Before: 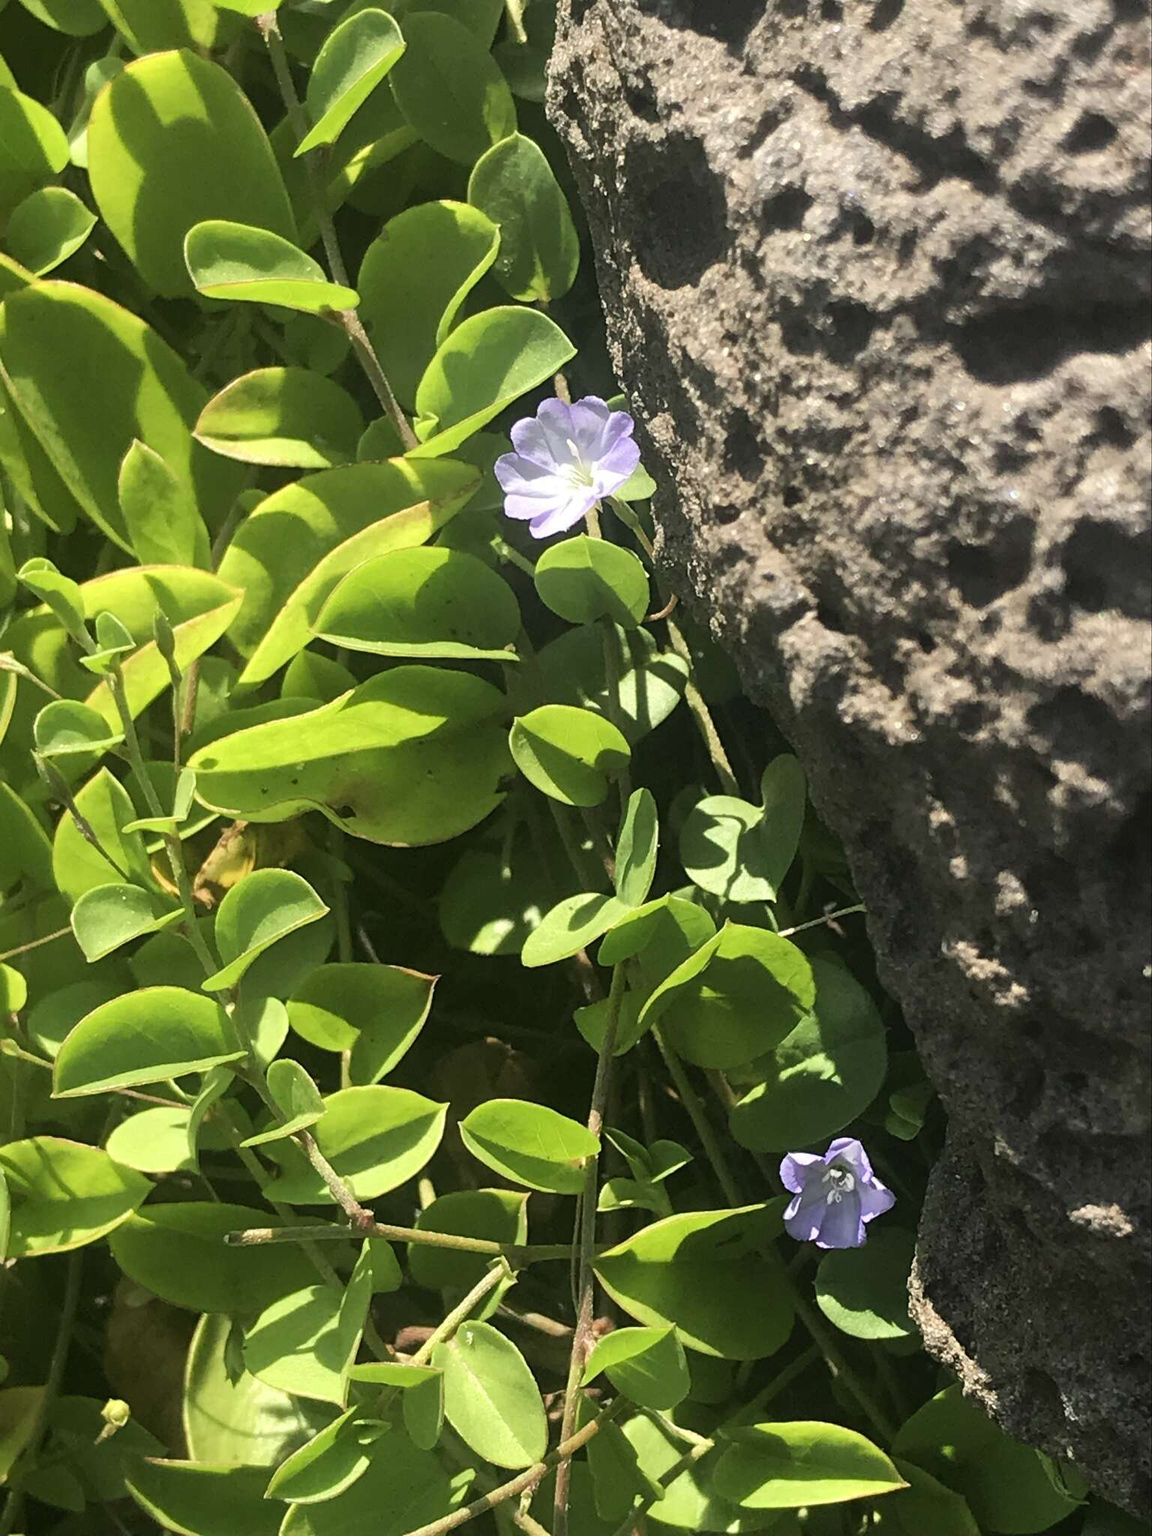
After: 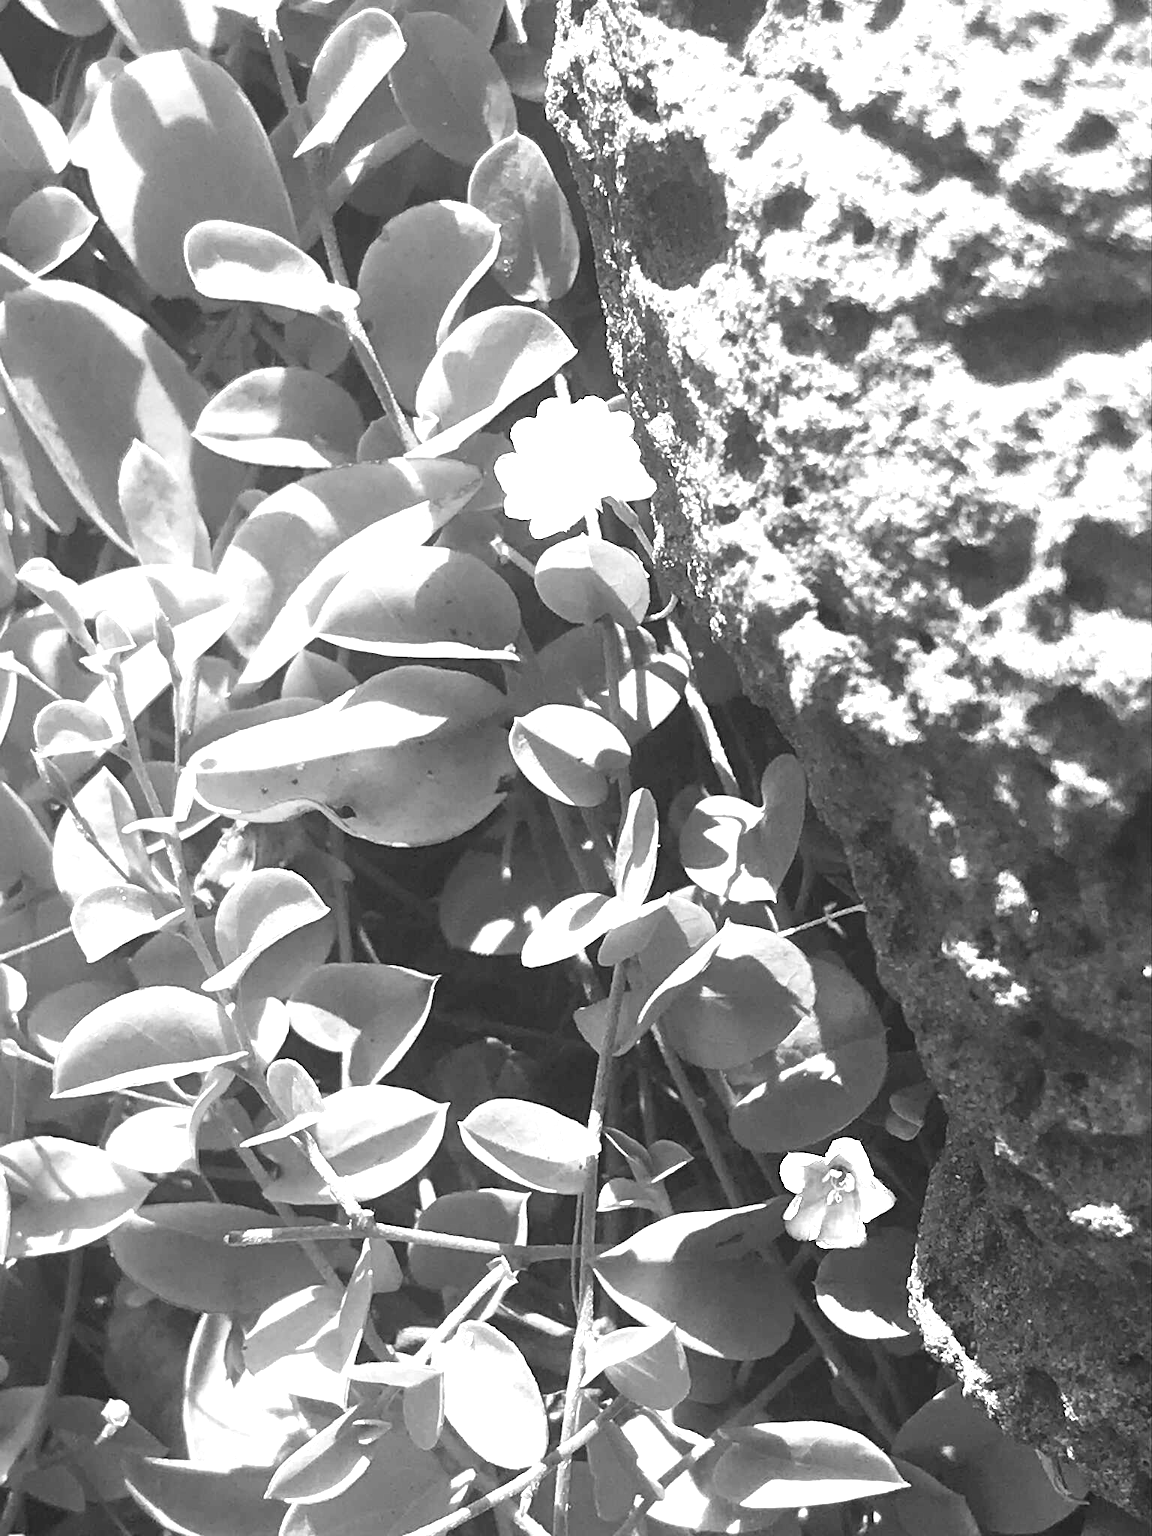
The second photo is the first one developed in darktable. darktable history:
exposure: black level correction 0, exposure 1.666 EV, compensate exposure bias true, compensate highlight preservation false
color zones: curves: ch0 [(0, 0.613) (0.01, 0.613) (0.245, 0.448) (0.498, 0.529) (0.642, 0.665) (0.879, 0.777) (0.99, 0.613)]; ch1 [(0, 0) (0.143, 0) (0.286, 0) (0.429, 0) (0.571, 0) (0.714, 0) (0.857, 0)]
